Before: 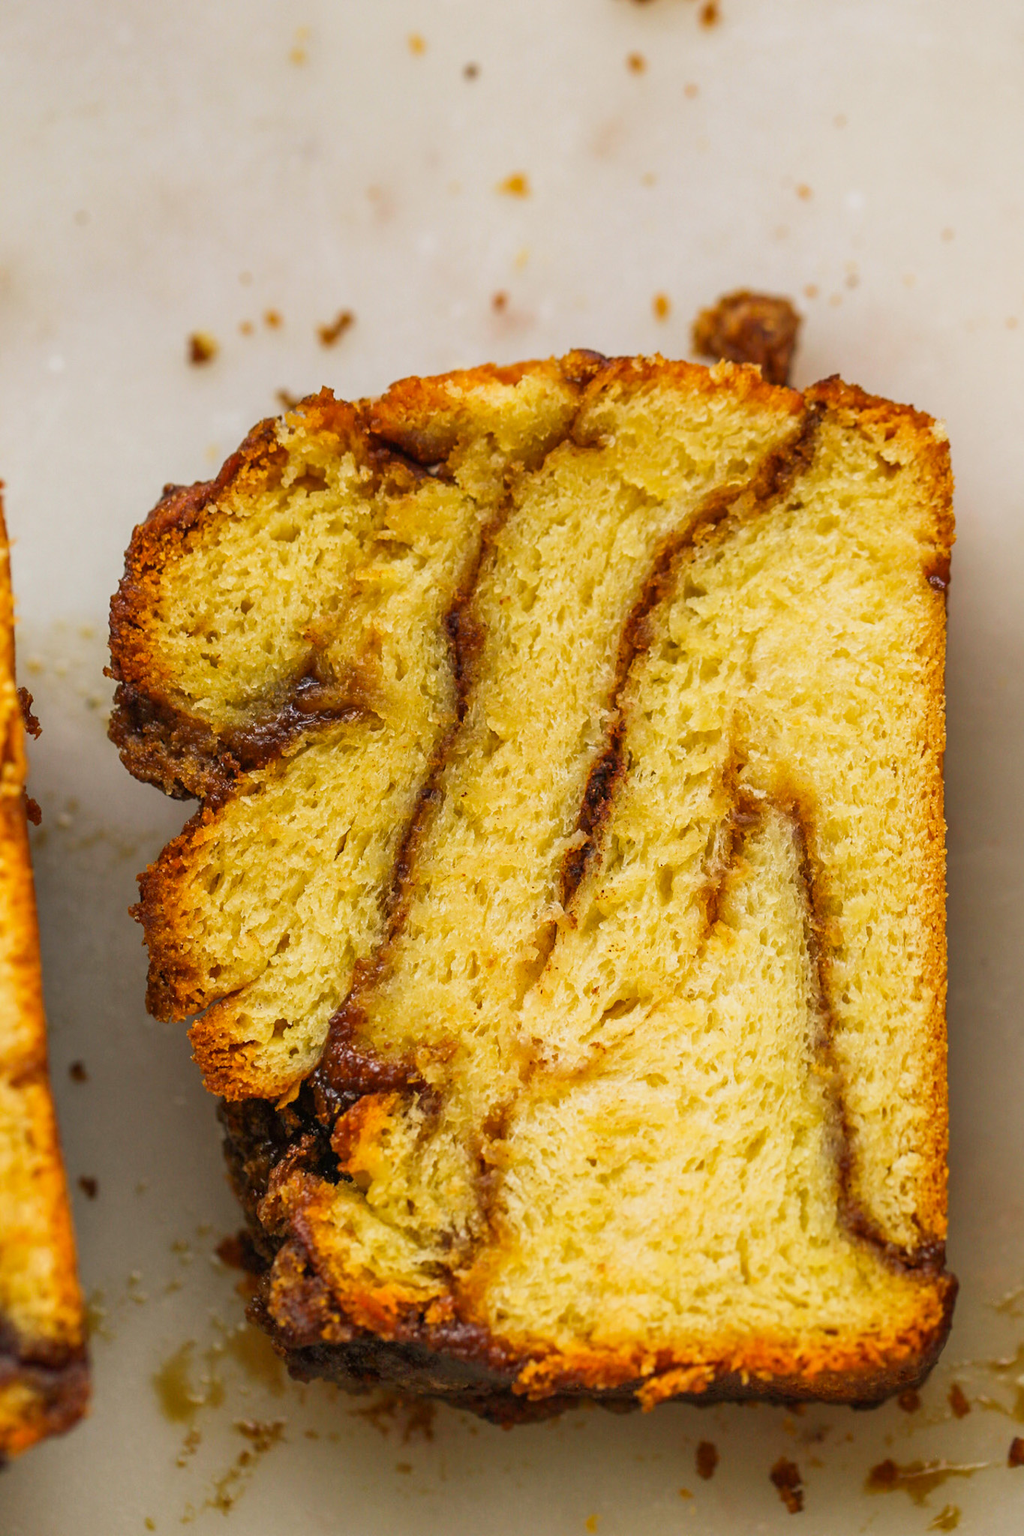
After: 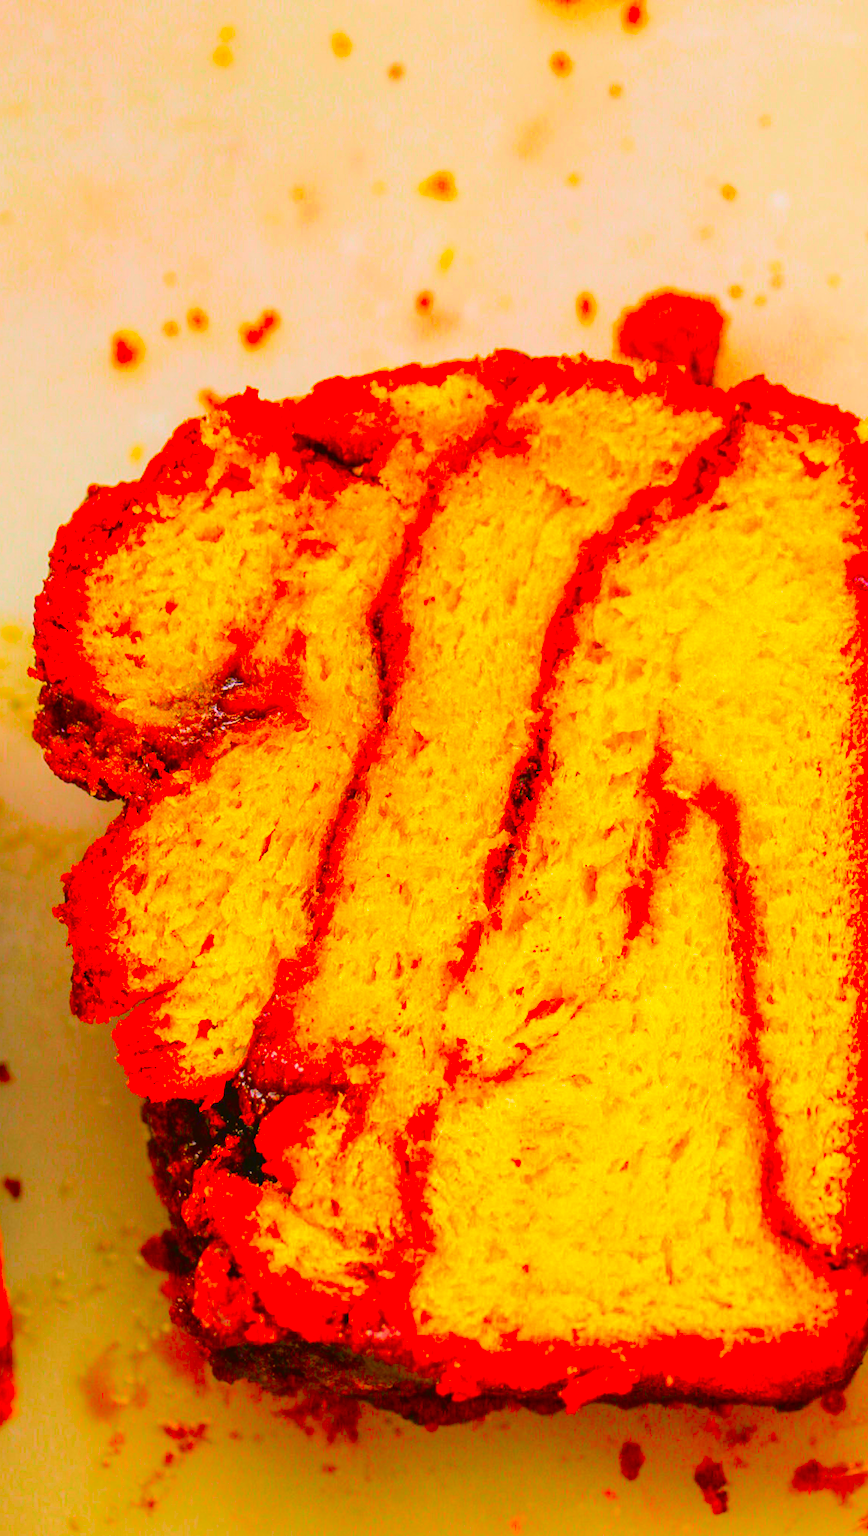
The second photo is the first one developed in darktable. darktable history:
contrast brightness saturation: contrast 0.068, brightness 0.174, saturation 0.402
tone equalizer: on, module defaults
color correction: highlights b* -0.059, saturation 2.98
crop: left 7.436%, right 7.786%
tone curve: curves: ch0 [(0, 0) (0.003, 0.041) (0.011, 0.042) (0.025, 0.041) (0.044, 0.043) (0.069, 0.048) (0.1, 0.059) (0.136, 0.079) (0.177, 0.107) (0.224, 0.152) (0.277, 0.235) (0.335, 0.331) (0.399, 0.427) (0.468, 0.512) (0.543, 0.595) (0.623, 0.668) (0.709, 0.736) (0.801, 0.813) (0.898, 0.891) (1, 1)], color space Lab, independent channels, preserve colors none
